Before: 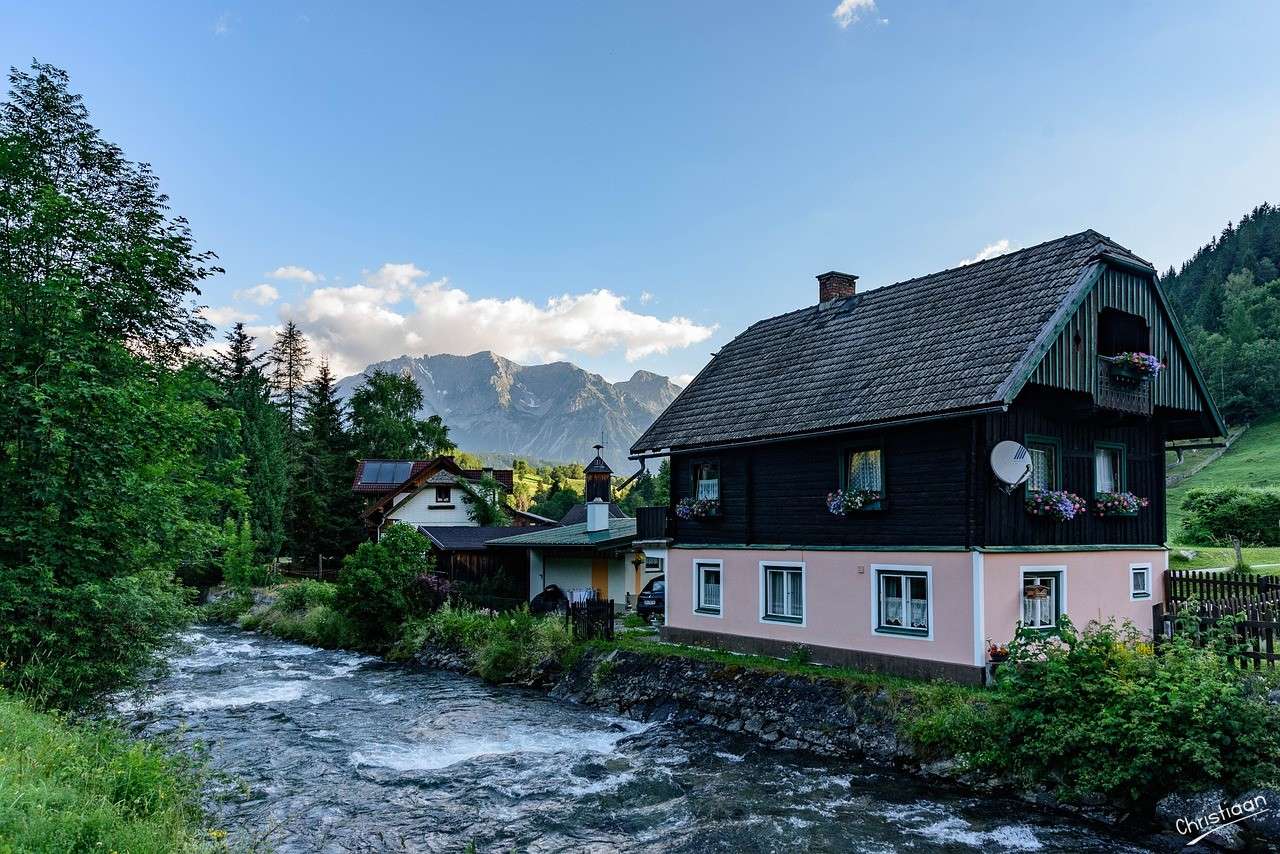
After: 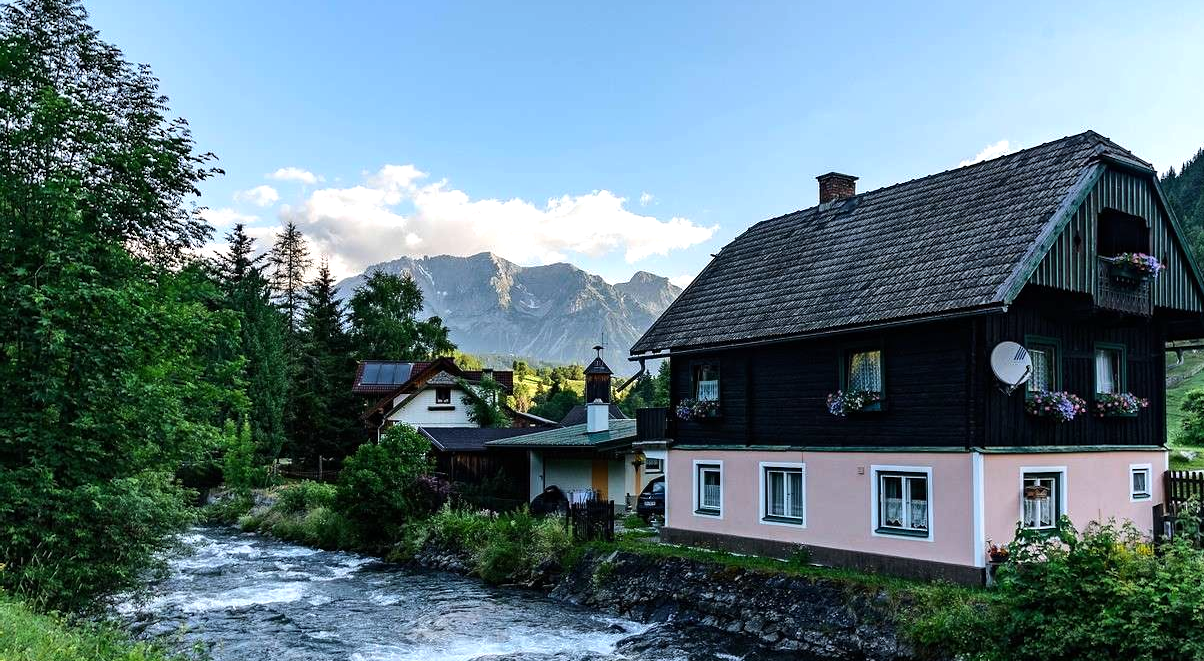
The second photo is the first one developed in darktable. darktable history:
crop and rotate: angle 0.034°, top 11.651%, right 5.804%, bottom 10.809%
tone equalizer: -8 EV -0.395 EV, -7 EV -0.386 EV, -6 EV -0.371 EV, -5 EV -0.257 EV, -3 EV 0.205 EV, -2 EV 0.342 EV, -1 EV 0.414 EV, +0 EV 0.426 EV, edges refinement/feathering 500, mask exposure compensation -1.57 EV, preserve details no
